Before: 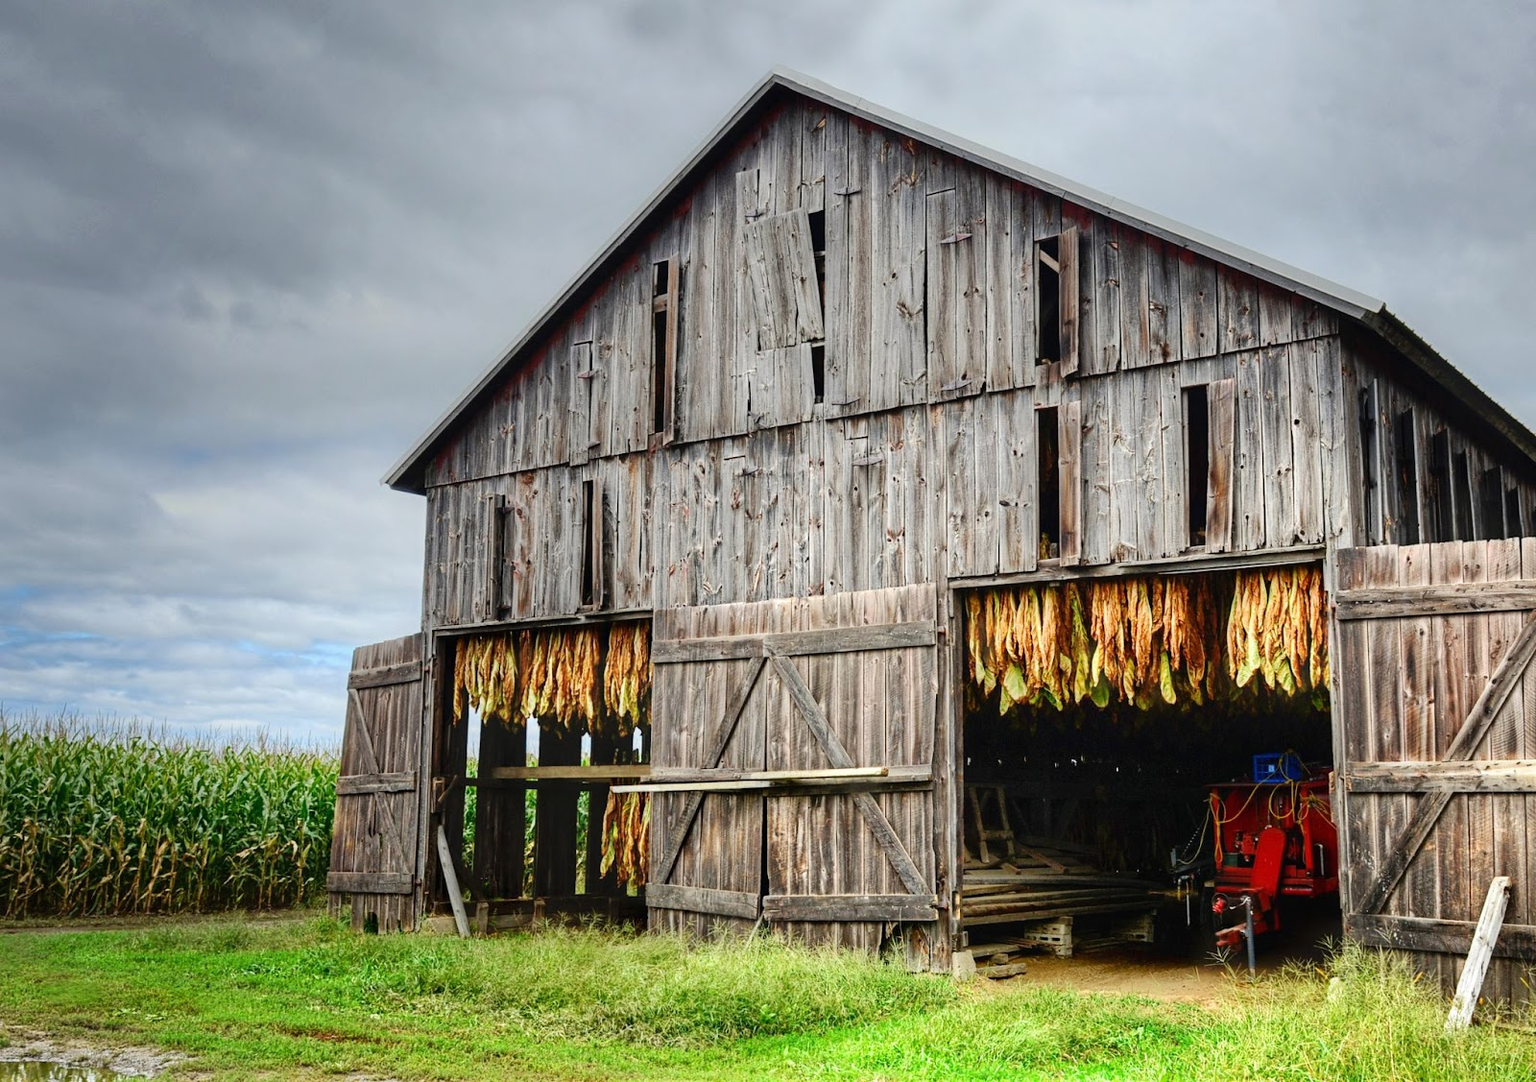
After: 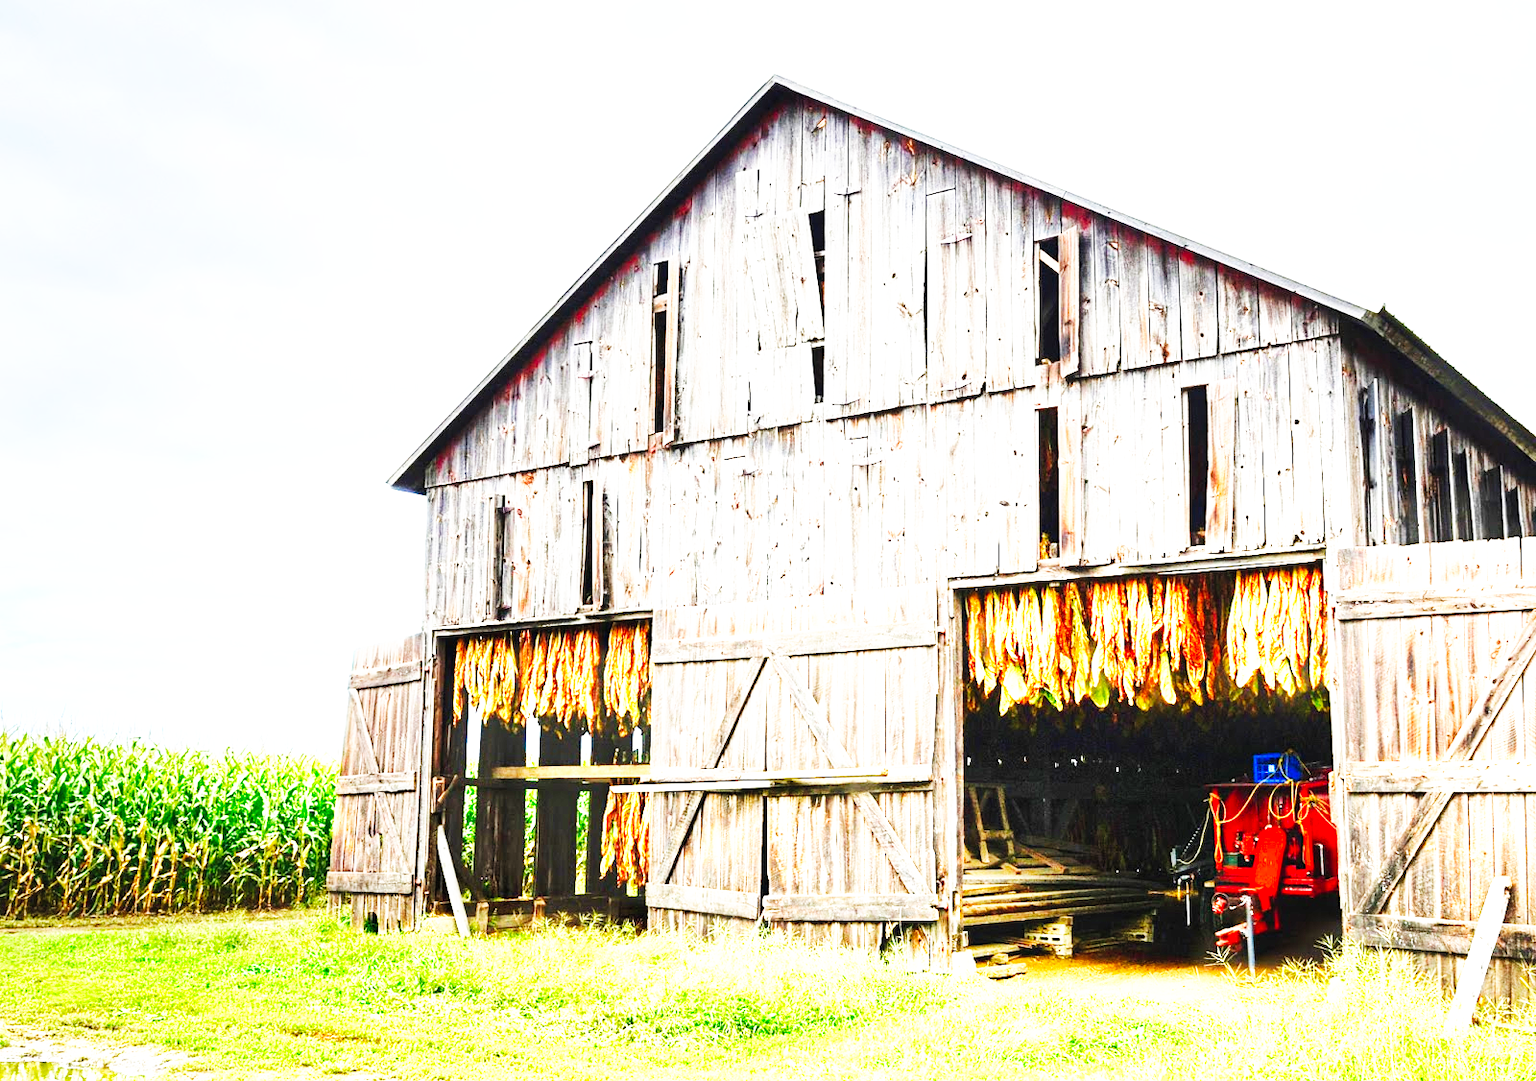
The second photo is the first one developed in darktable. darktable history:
exposure: black level correction 0, exposure 1.4 EV, compensate highlight preservation false
contrast brightness saturation: brightness 0.09, saturation 0.19
base curve: curves: ch0 [(0, 0) (0.007, 0.004) (0.027, 0.03) (0.046, 0.07) (0.207, 0.54) (0.442, 0.872) (0.673, 0.972) (1, 1)], preserve colors none
